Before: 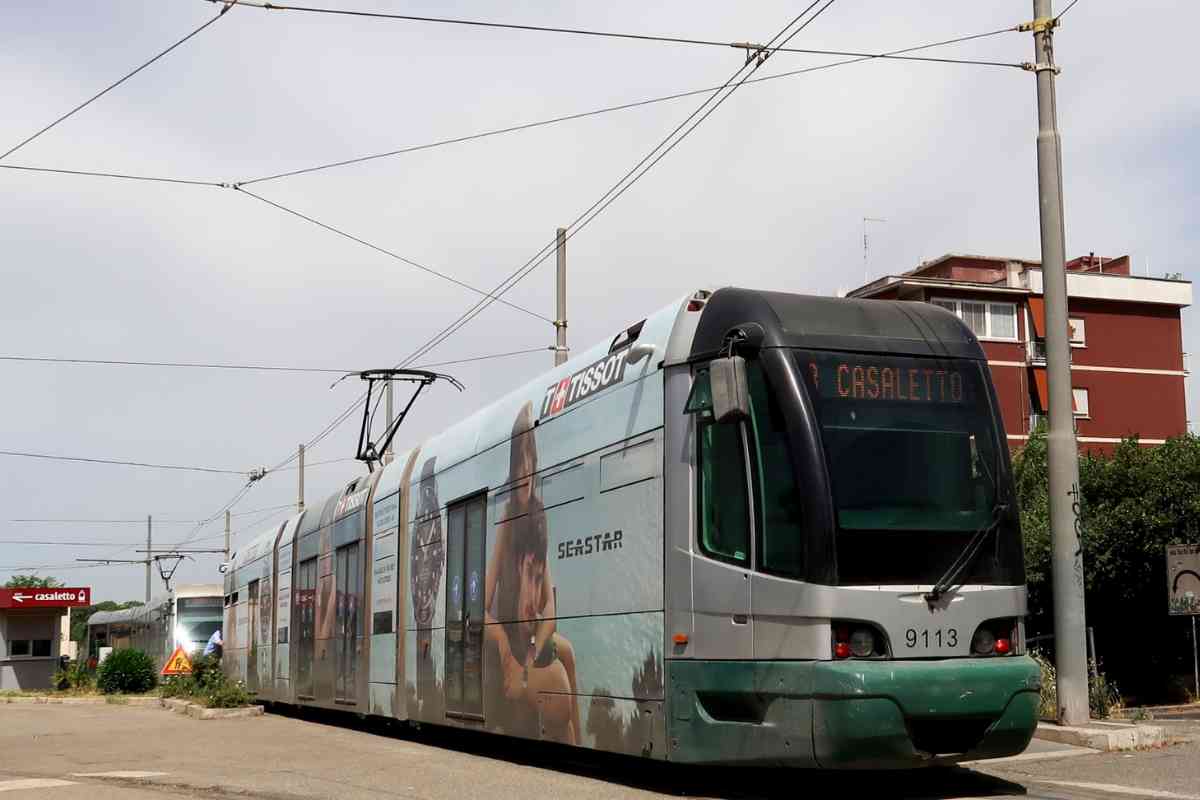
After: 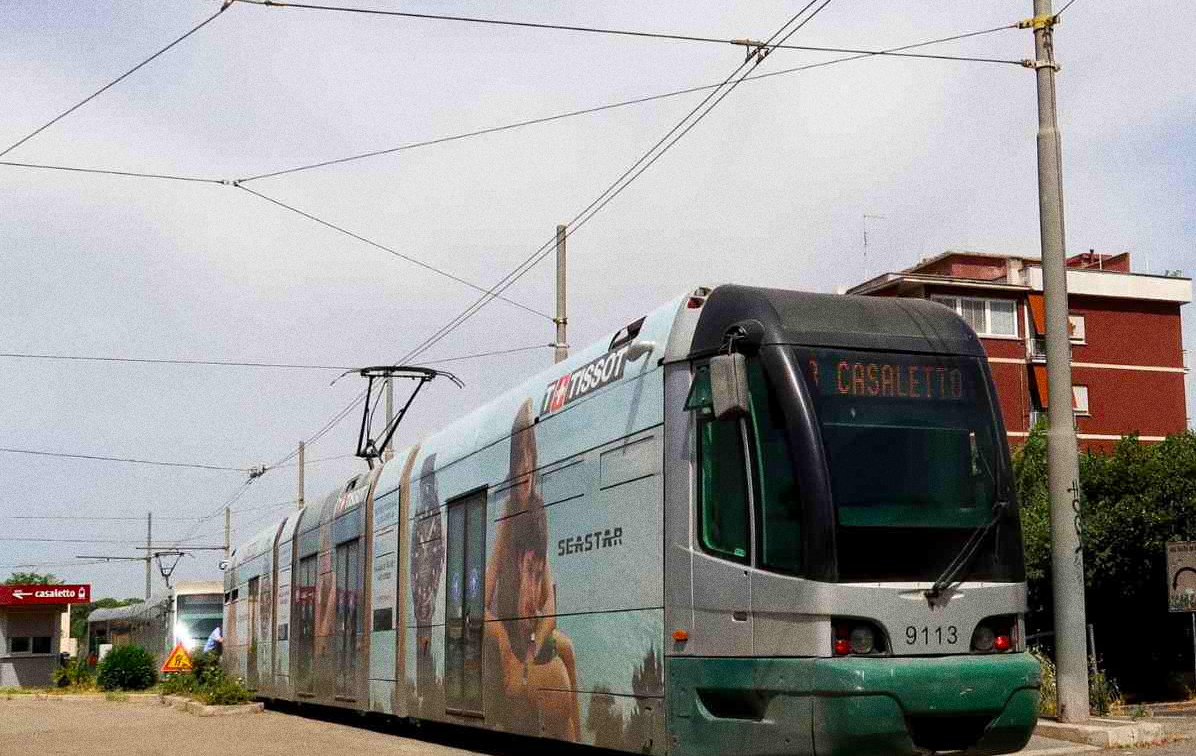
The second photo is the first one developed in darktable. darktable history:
crop: top 0.448%, right 0.264%, bottom 5.045%
color balance rgb: perceptual saturation grading › global saturation 20%, global vibrance 20%
grain: coarseness 0.09 ISO, strength 40%
